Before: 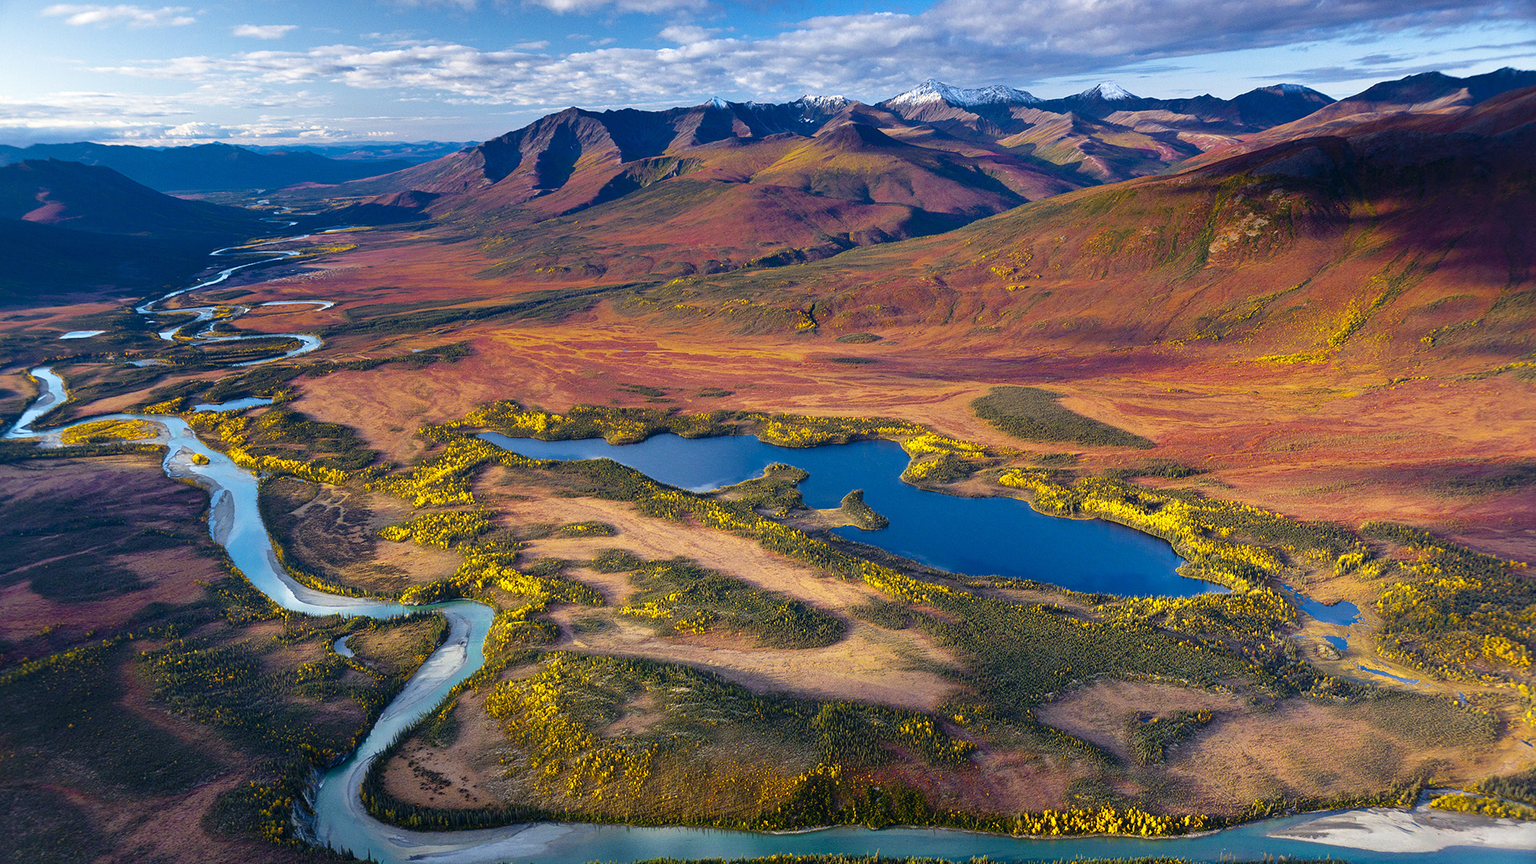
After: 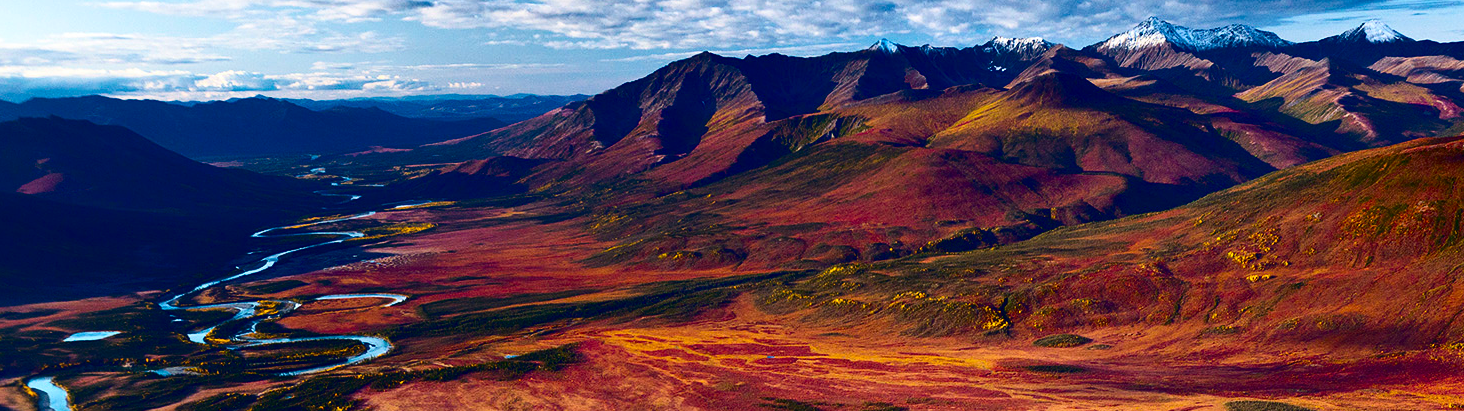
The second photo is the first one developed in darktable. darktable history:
crop: left 0.579%, top 7.627%, right 23.167%, bottom 54.275%
contrast brightness saturation: contrast 0.24, brightness -0.24, saturation 0.14
